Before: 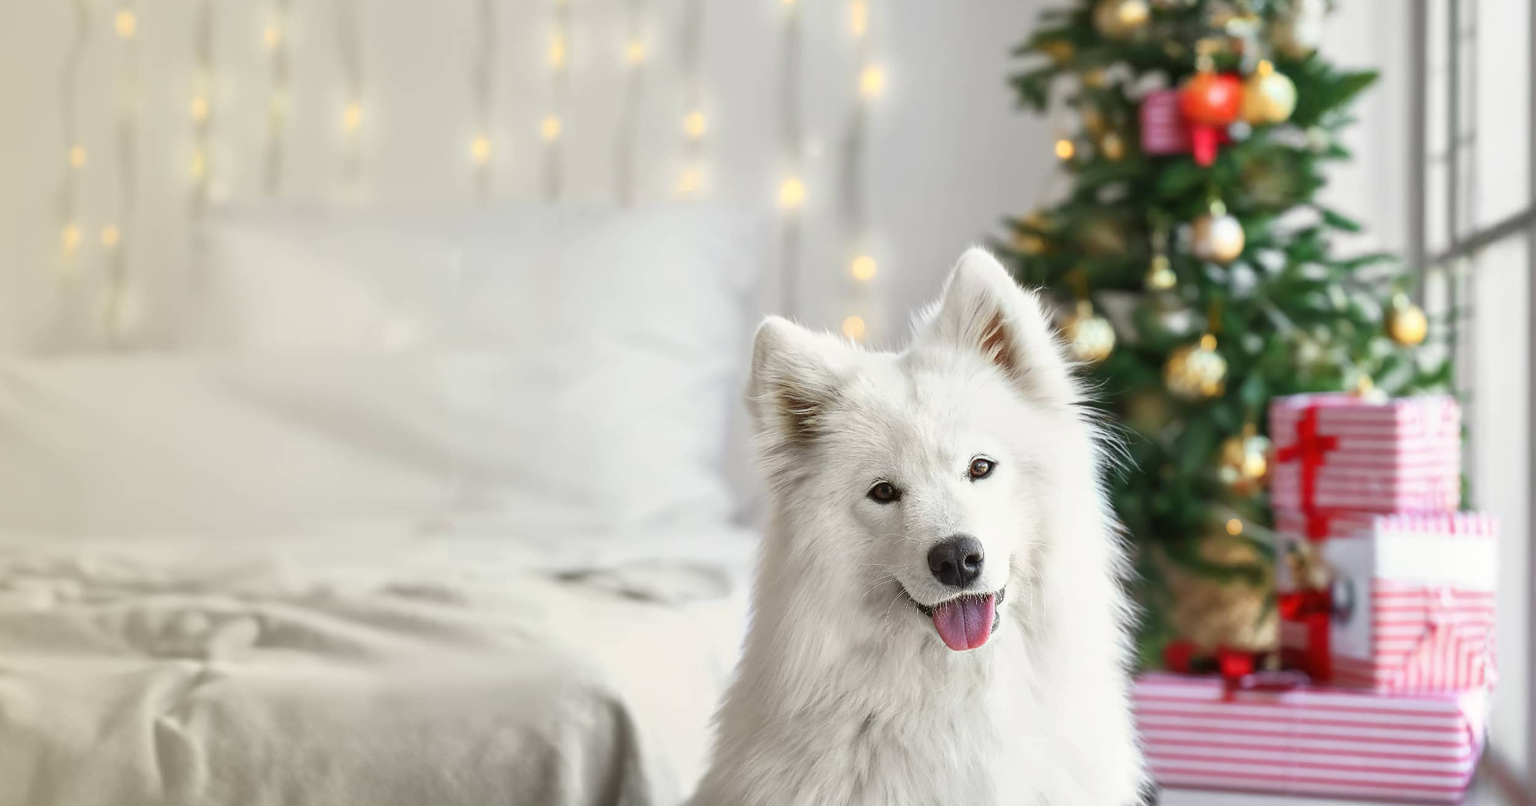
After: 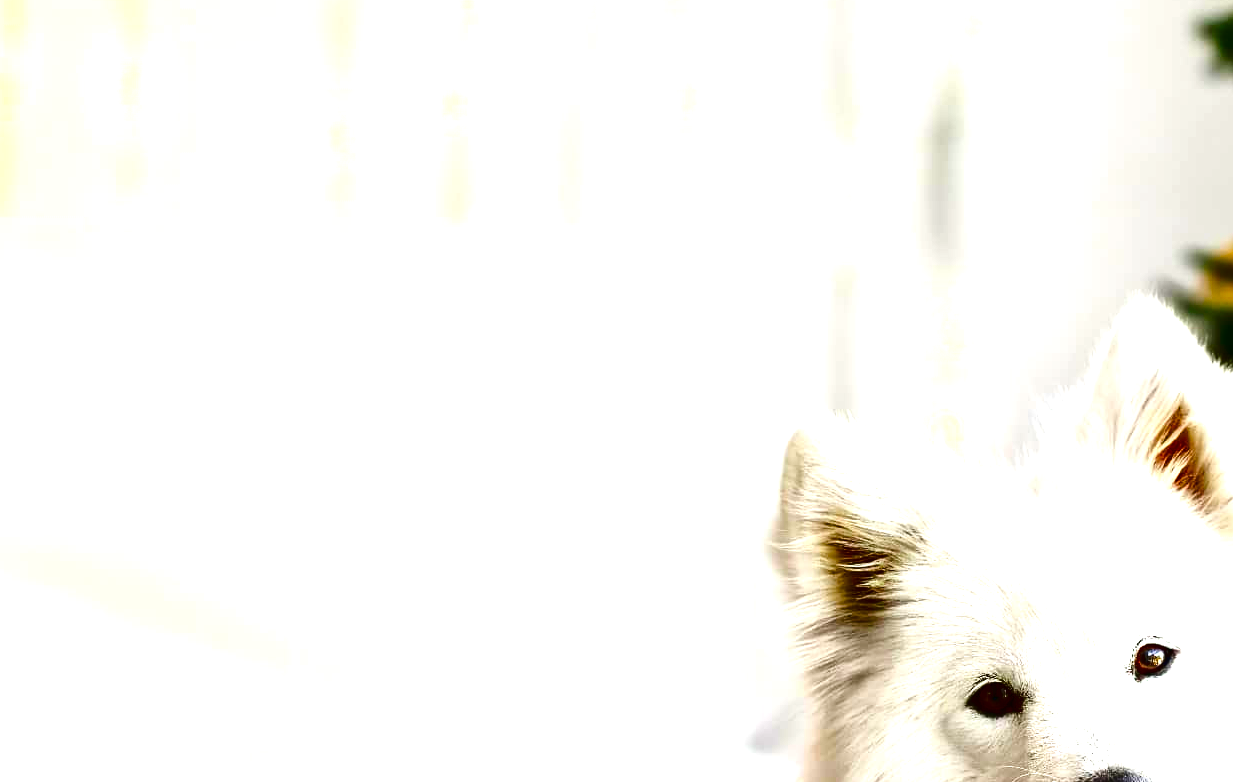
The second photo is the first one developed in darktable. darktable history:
exposure: exposure 1 EV, compensate exposure bias true, compensate highlight preservation false
contrast brightness saturation: contrast 0.088, brightness -0.604, saturation 0.173
crop: left 17.8%, top 7.878%, right 32.876%, bottom 32.445%
color balance rgb: linear chroma grading › global chroma 24.596%, perceptual saturation grading › global saturation 34.971%, perceptual saturation grading › highlights -24.835%, perceptual saturation grading › shadows 49.323%, global vibrance 20%
levels: levels [0.016, 0.484, 0.953]
tone curve: curves: ch0 [(0, 0.021) (0.049, 0.044) (0.152, 0.14) (0.328, 0.377) (0.473, 0.543) (0.641, 0.705) (0.868, 0.887) (1, 0.969)]; ch1 [(0, 0) (0.322, 0.328) (0.43, 0.425) (0.474, 0.466) (0.502, 0.503) (0.522, 0.526) (0.564, 0.591) (0.602, 0.632) (0.677, 0.701) (0.859, 0.885) (1, 1)]; ch2 [(0, 0) (0.33, 0.301) (0.447, 0.44) (0.487, 0.496) (0.502, 0.516) (0.535, 0.554) (0.565, 0.598) (0.618, 0.629) (1, 1)], color space Lab, linked channels, preserve colors none
